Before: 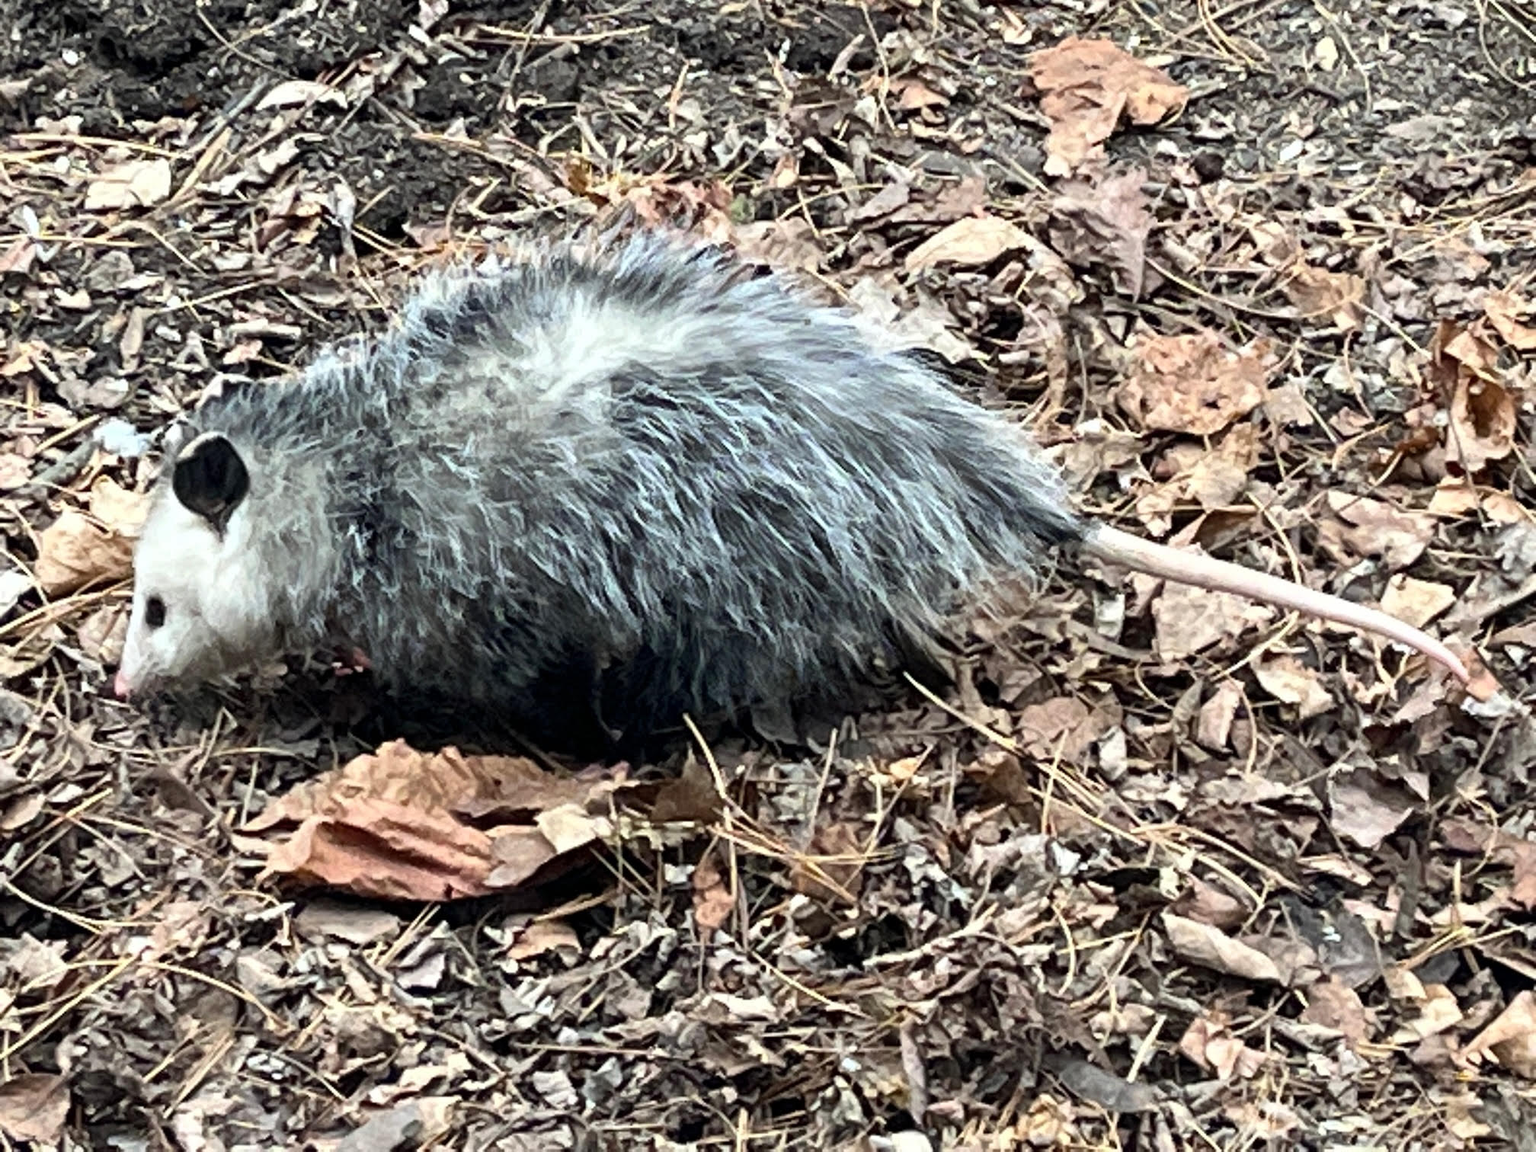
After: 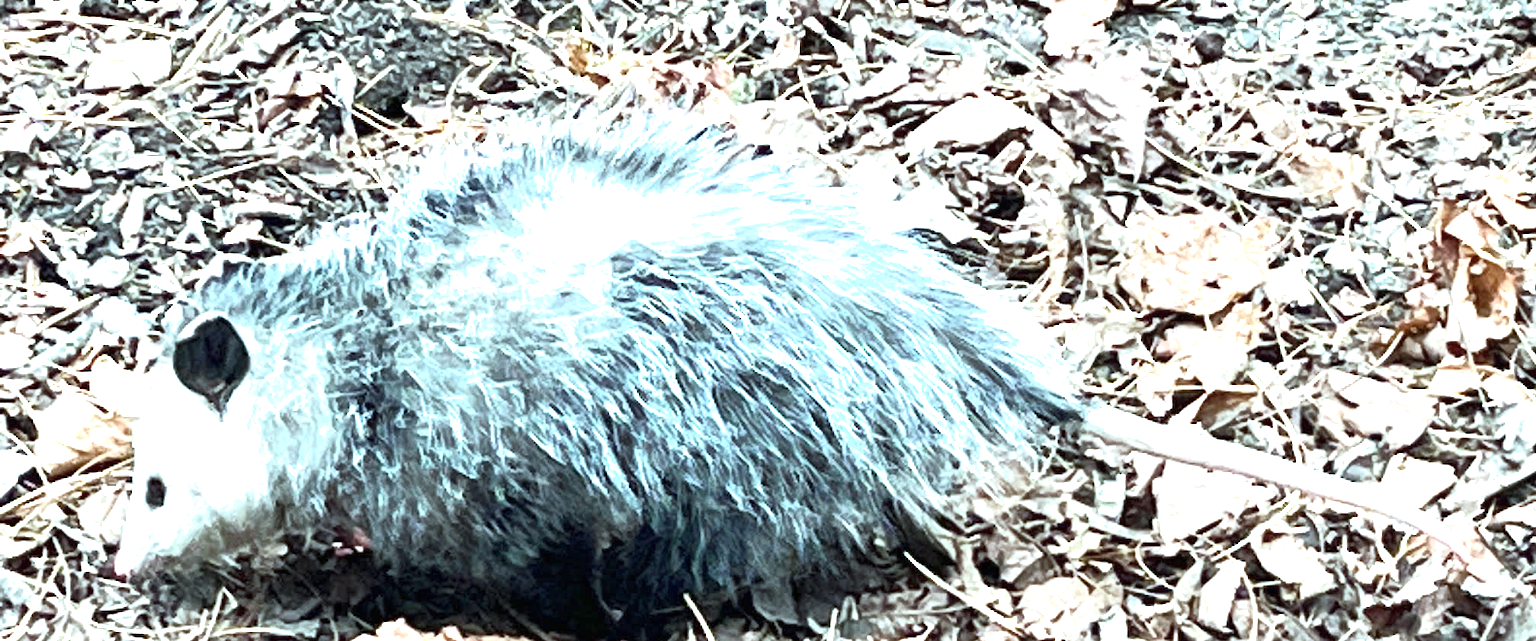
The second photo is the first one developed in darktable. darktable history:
exposure: black level correction 0, exposure 1.447 EV, compensate highlight preservation false
crop and rotate: top 10.482%, bottom 33.781%
color correction: highlights a* -10.32, highlights b* -10.02
shadows and highlights: shadows 1.11, highlights 41.86
